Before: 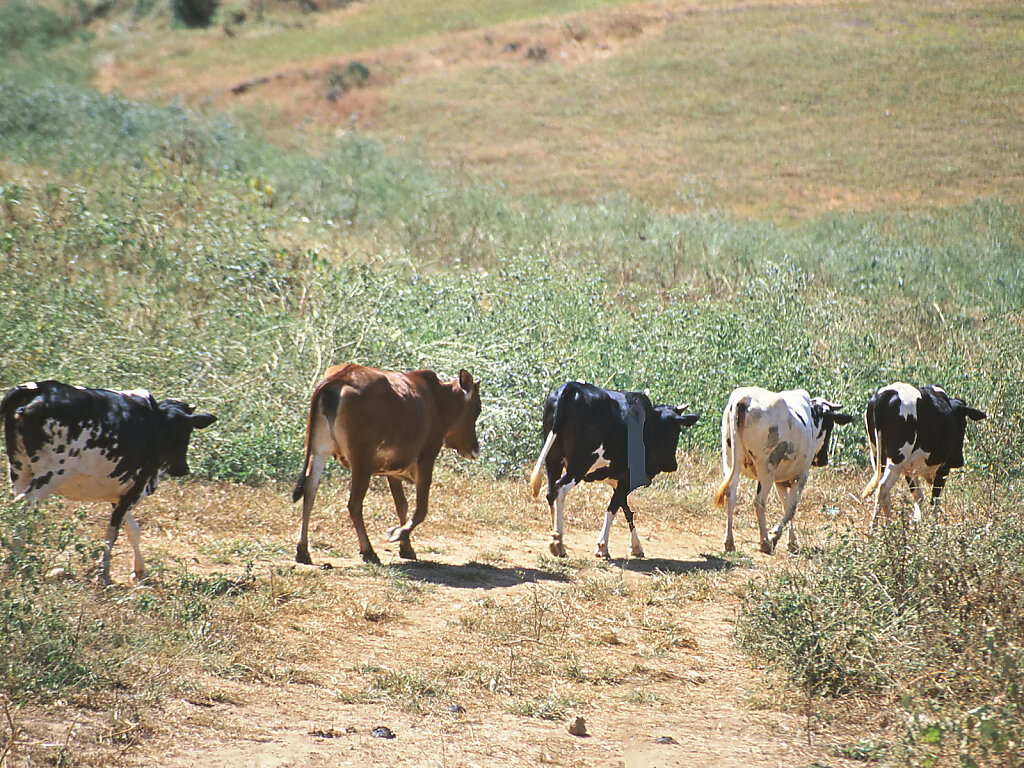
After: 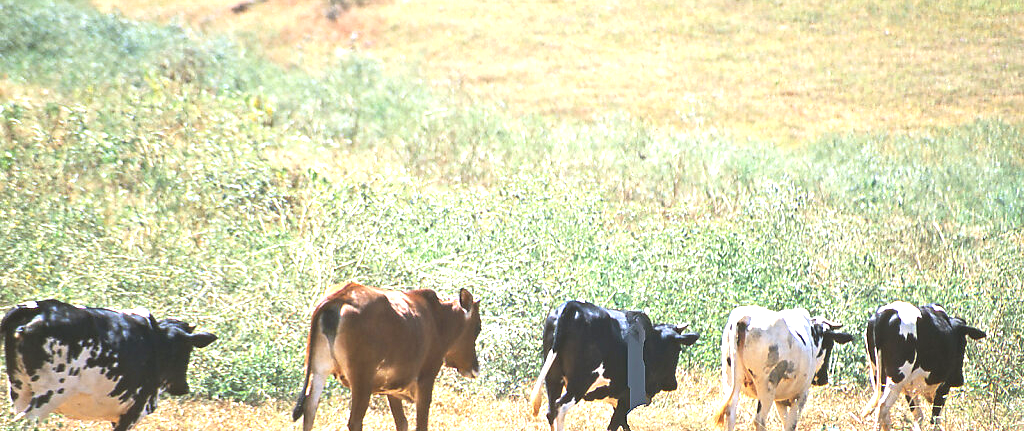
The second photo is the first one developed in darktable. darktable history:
crop and rotate: top 10.605%, bottom 33.274%
exposure: black level correction 0, exposure 1.173 EV, compensate exposure bias true, compensate highlight preservation false
